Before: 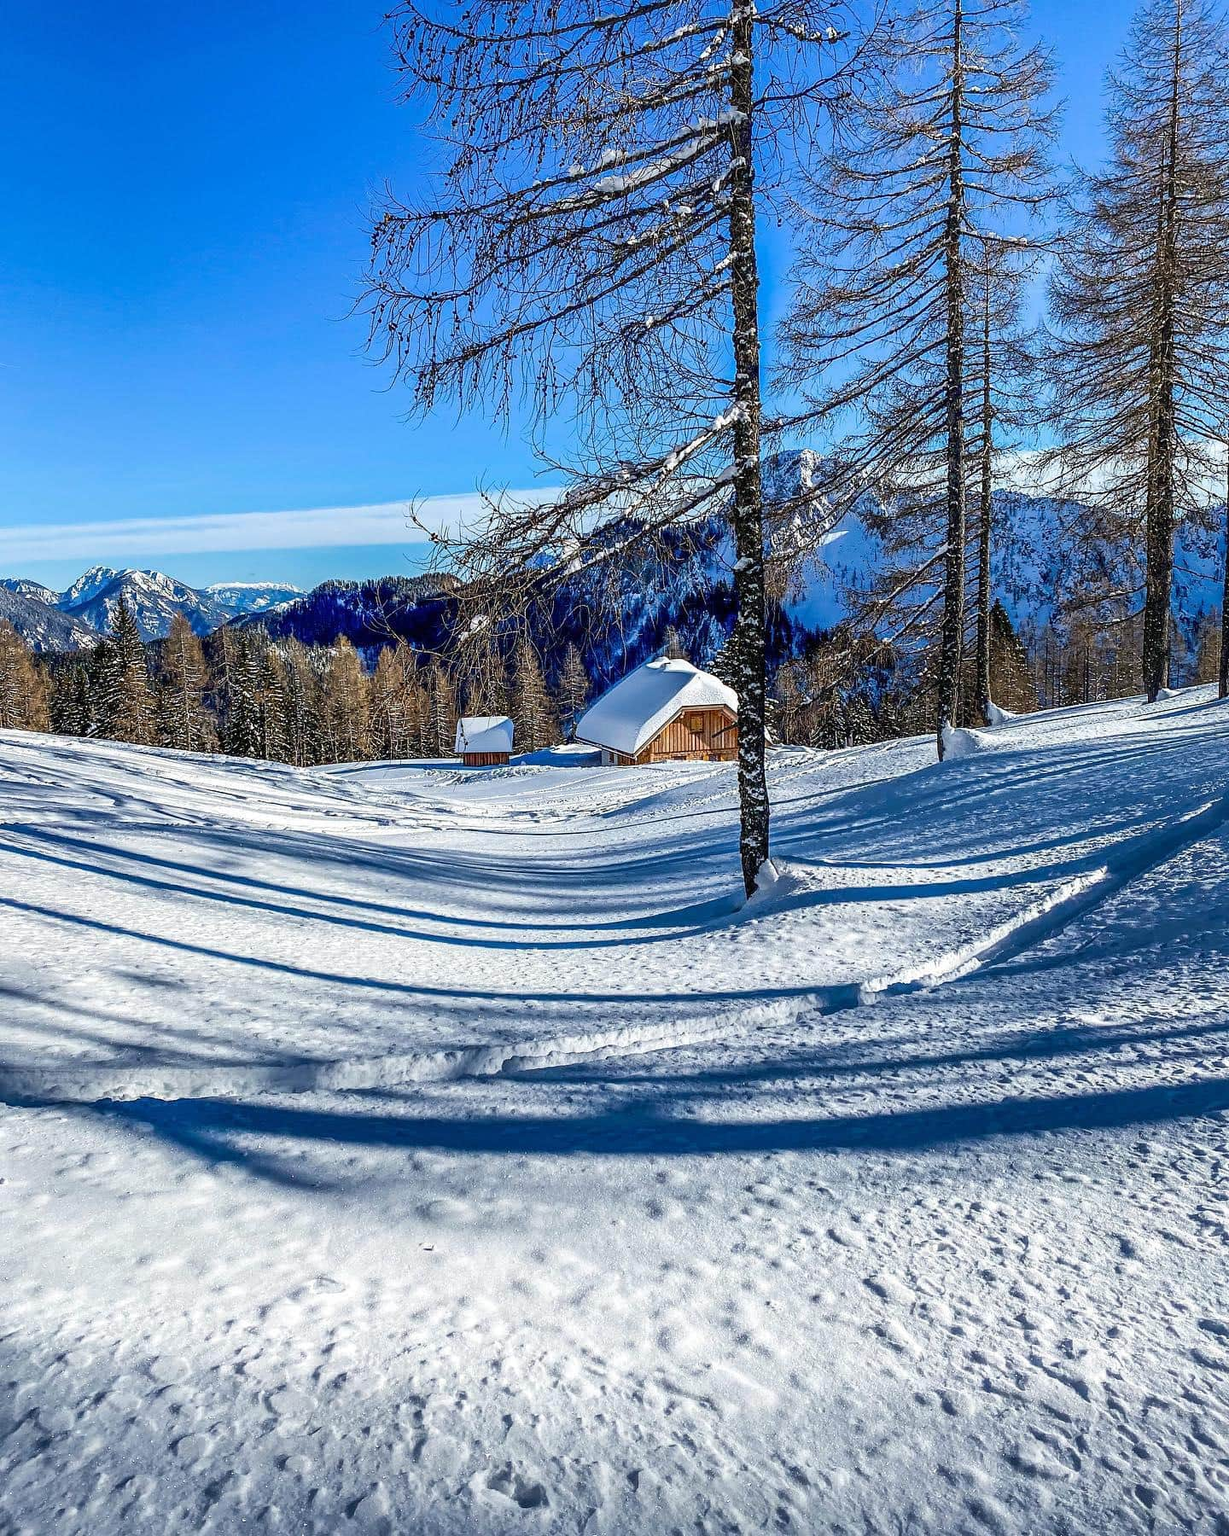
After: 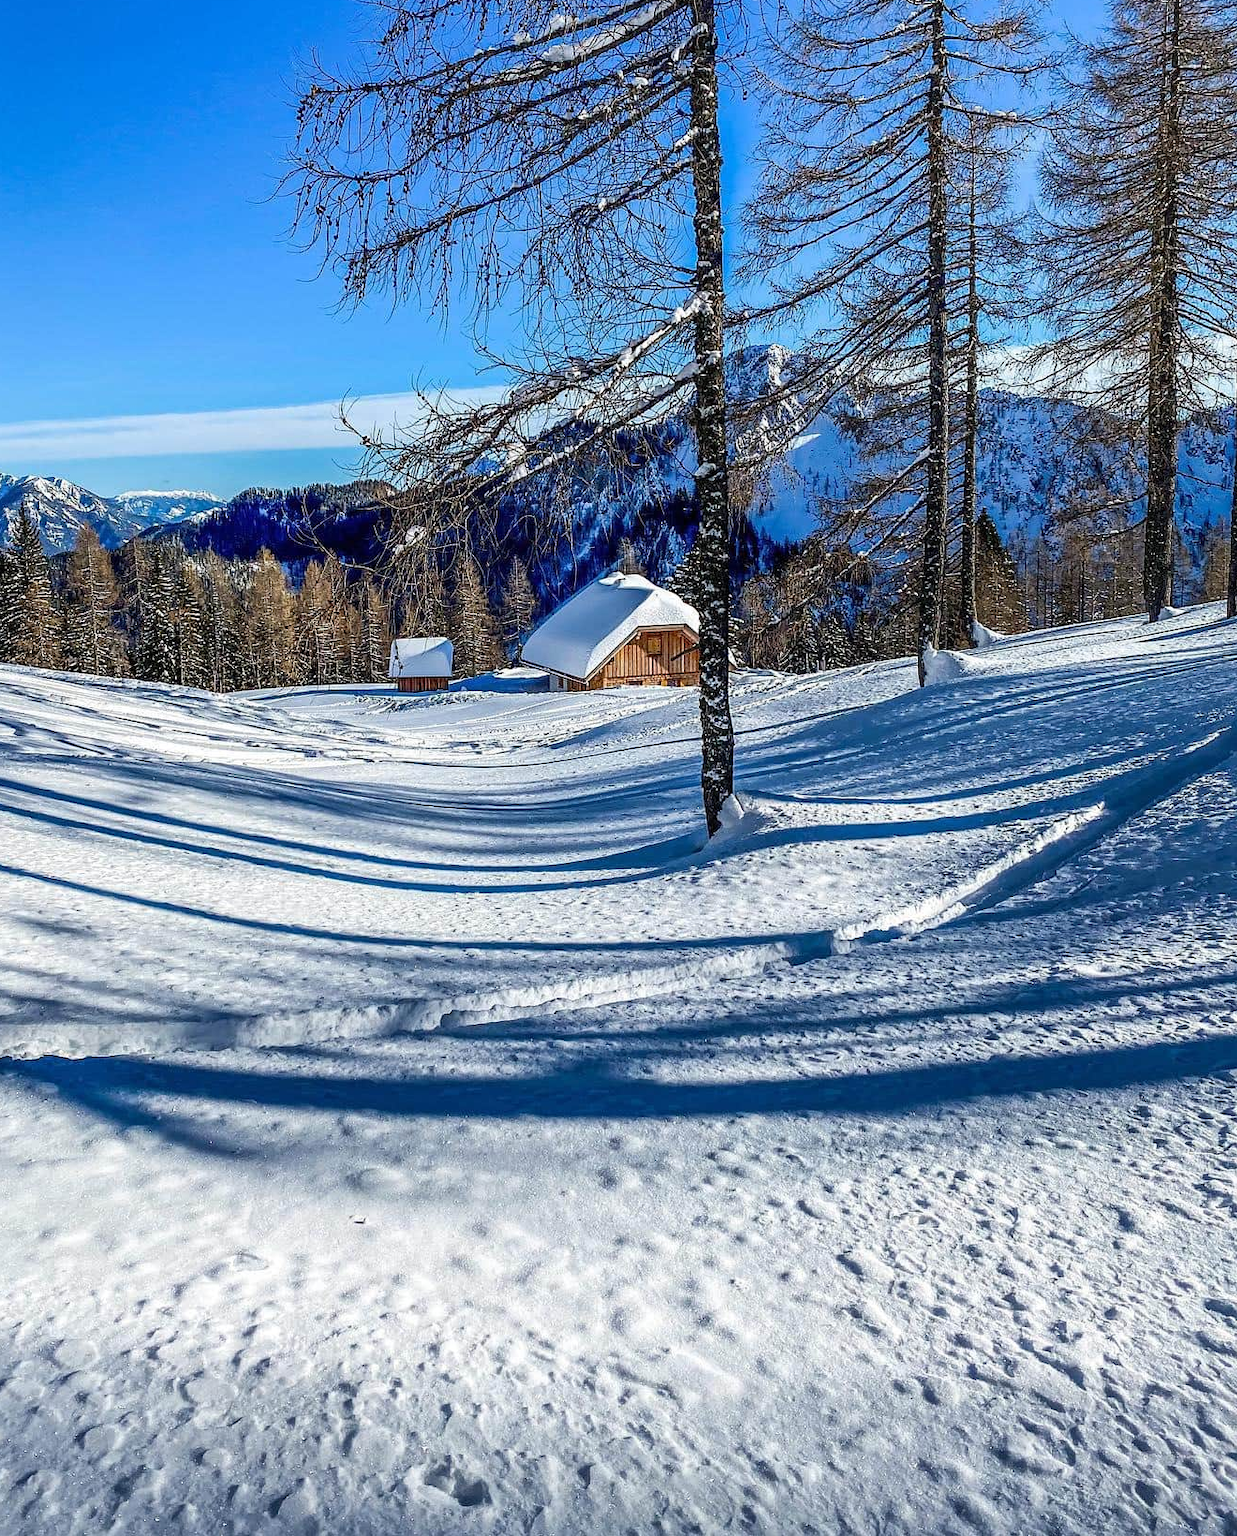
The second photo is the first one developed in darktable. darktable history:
crop and rotate: left 8.247%, top 8.883%
